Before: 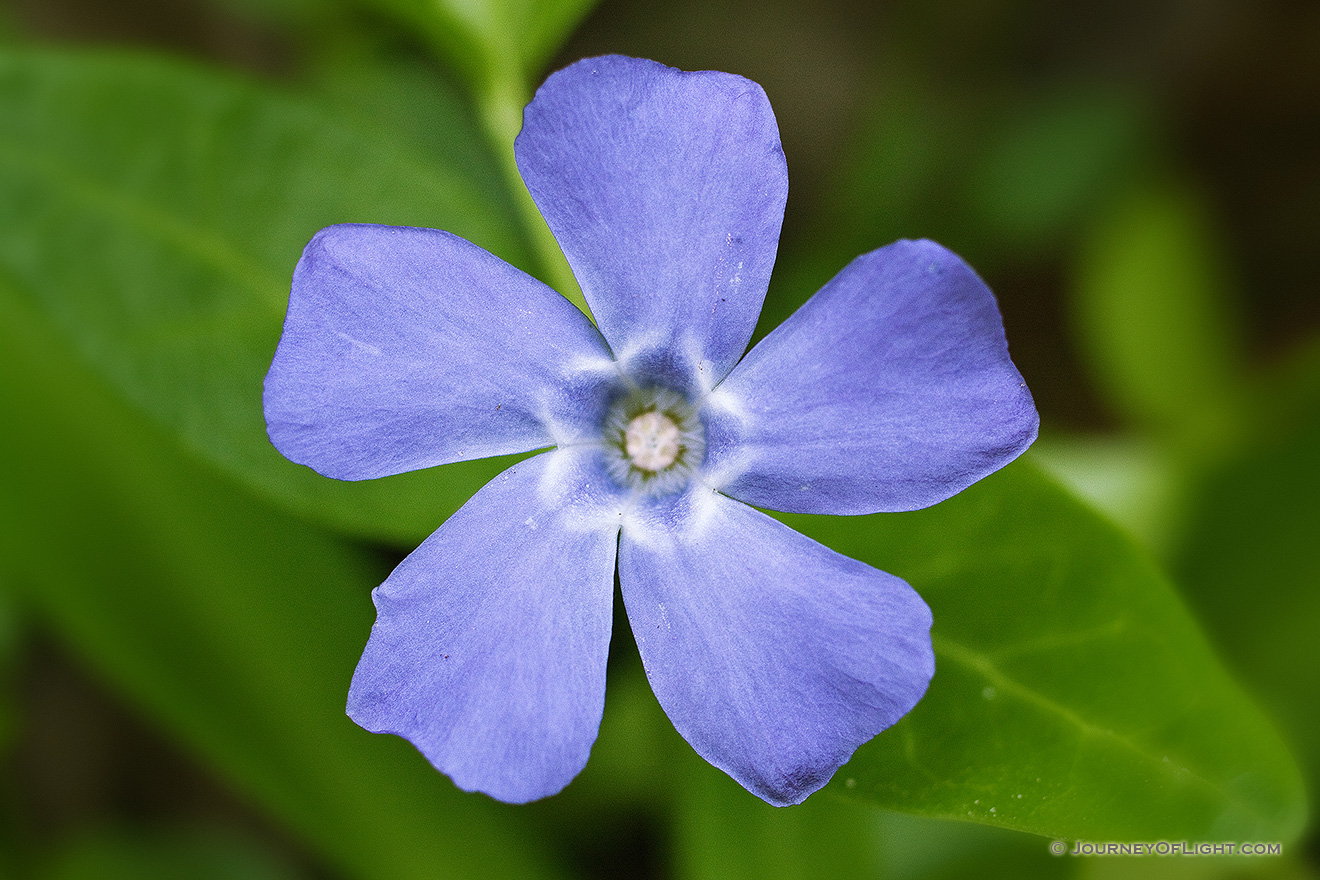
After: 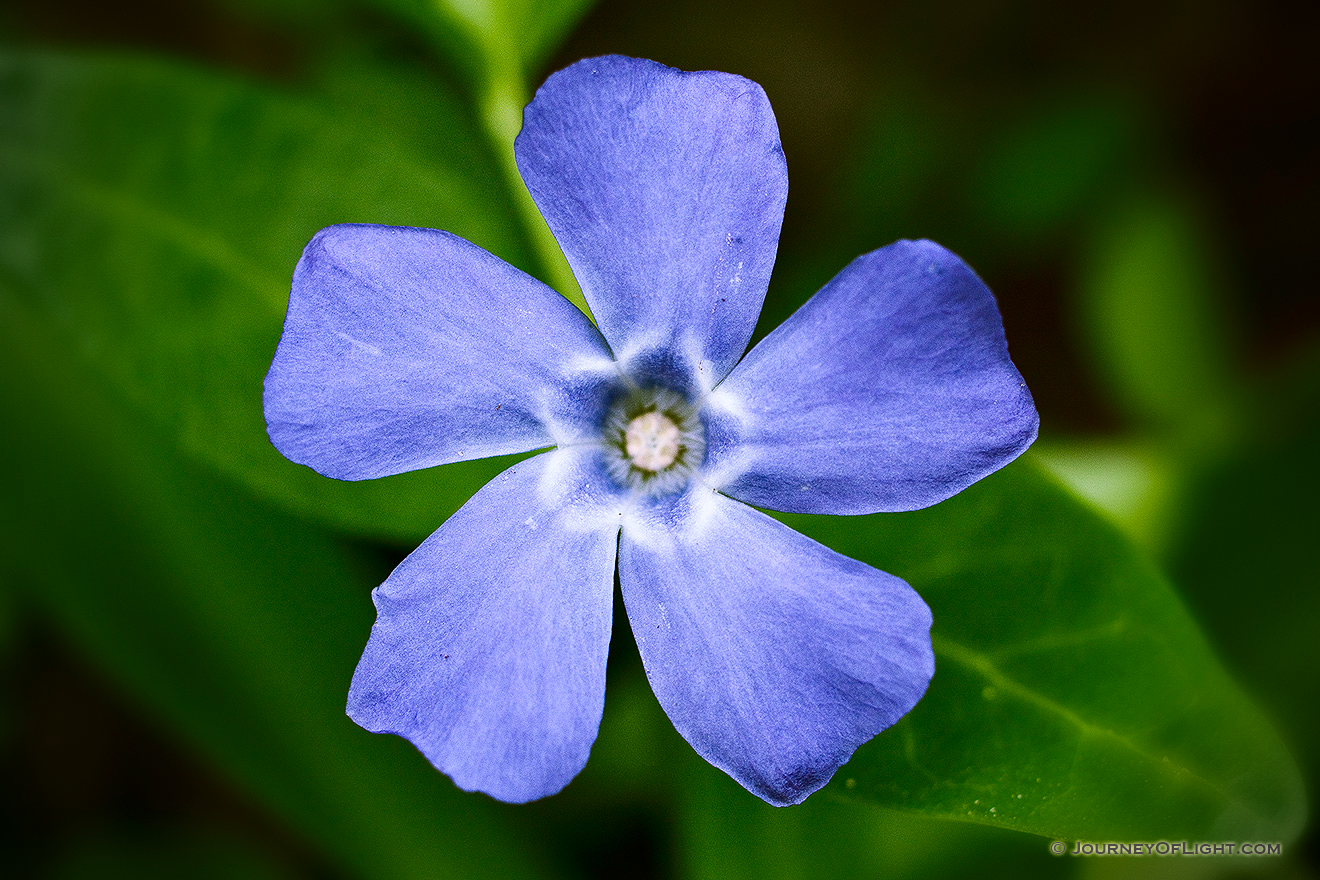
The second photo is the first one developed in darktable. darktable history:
contrast brightness saturation: contrast 0.206, brightness -0.107, saturation 0.207
vignetting: fall-off radius 60.88%, brightness -0.872, center (0.04, -0.094)
